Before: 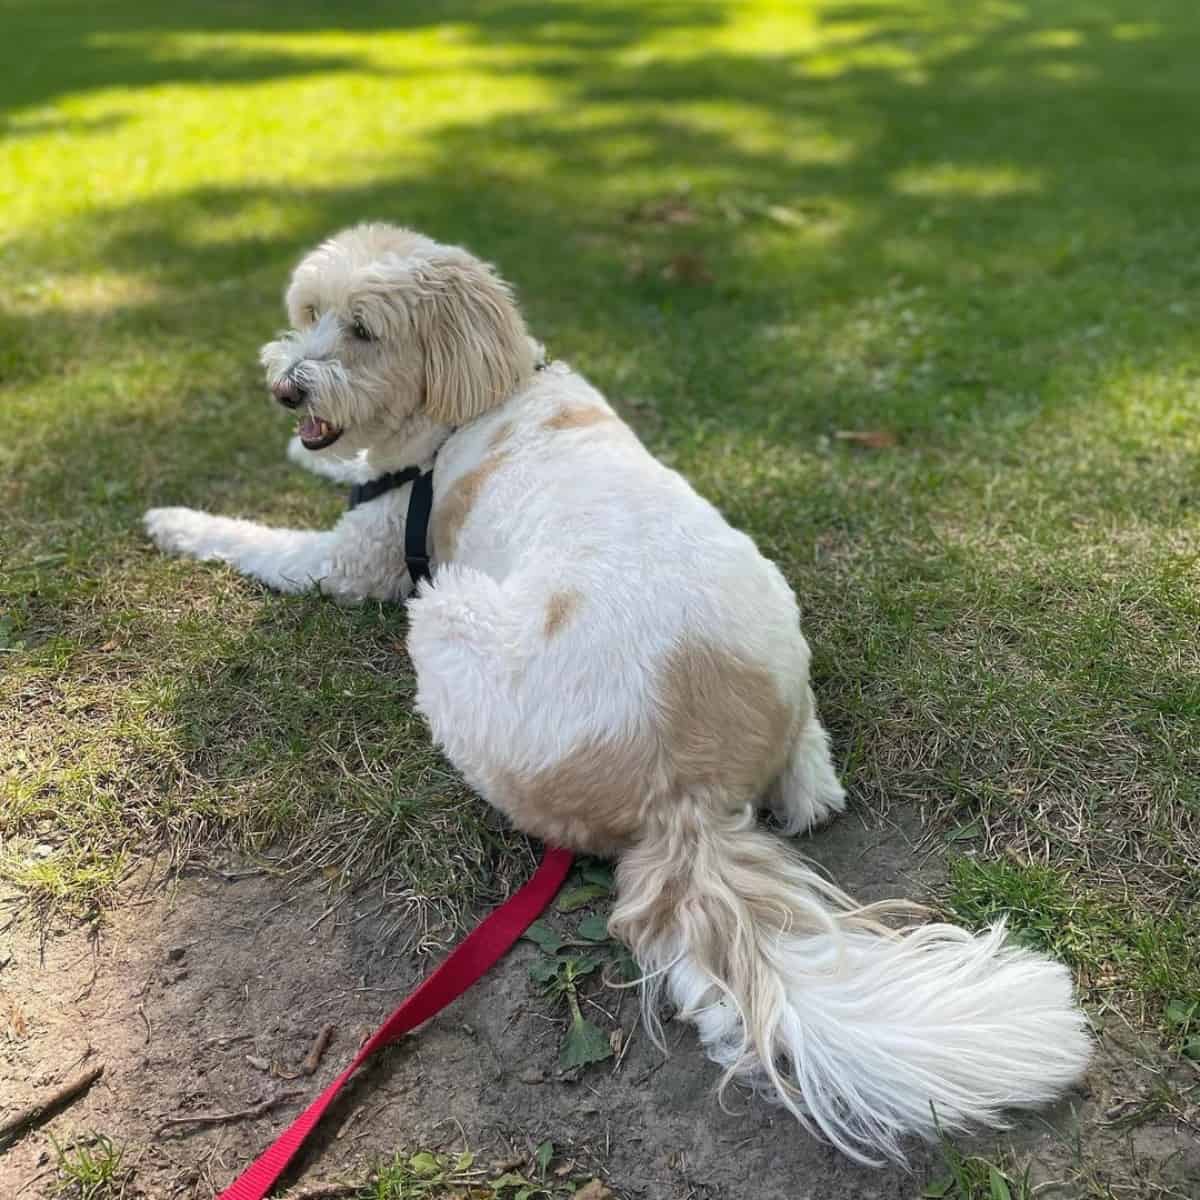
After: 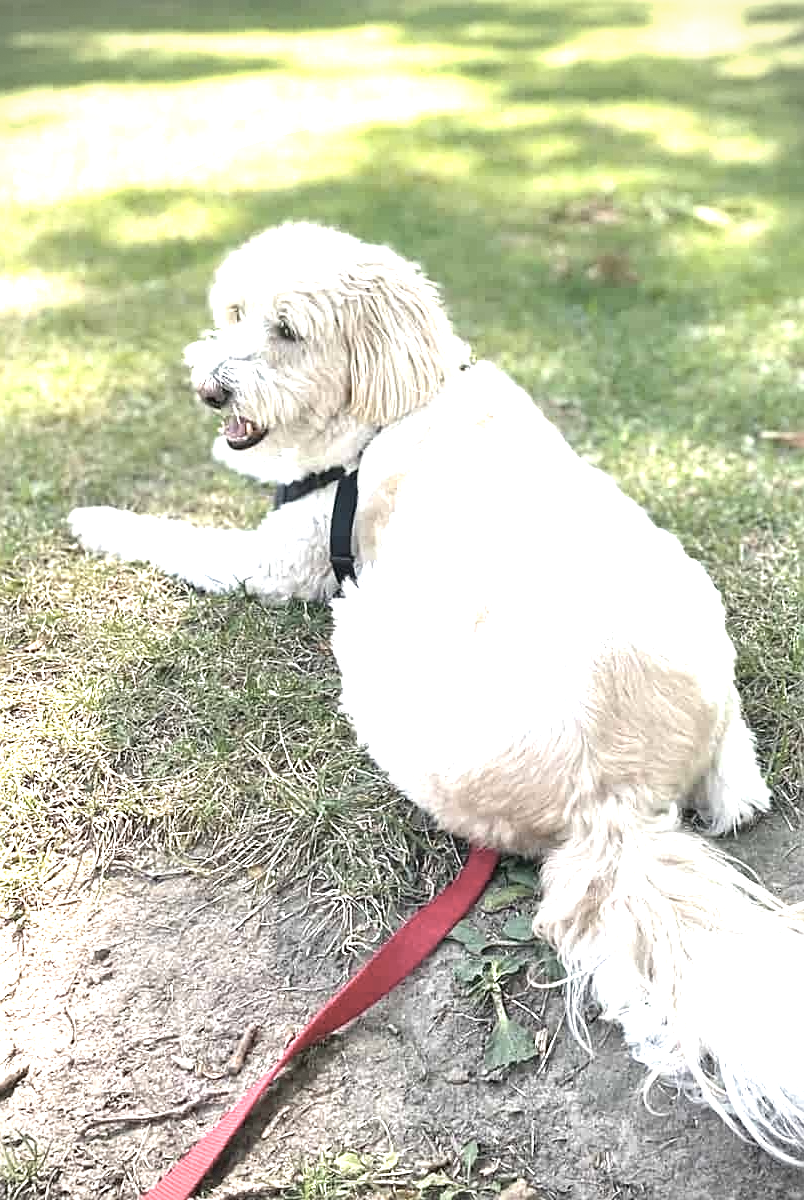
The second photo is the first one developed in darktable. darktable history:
crop and rotate: left 6.323%, right 26.612%
contrast brightness saturation: contrast -0.051, saturation -0.404
sharpen: on, module defaults
exposure: exposure 1.992 EV, compensate highlight preservation false
vignetting: dithering 8-bit output, unbound false
